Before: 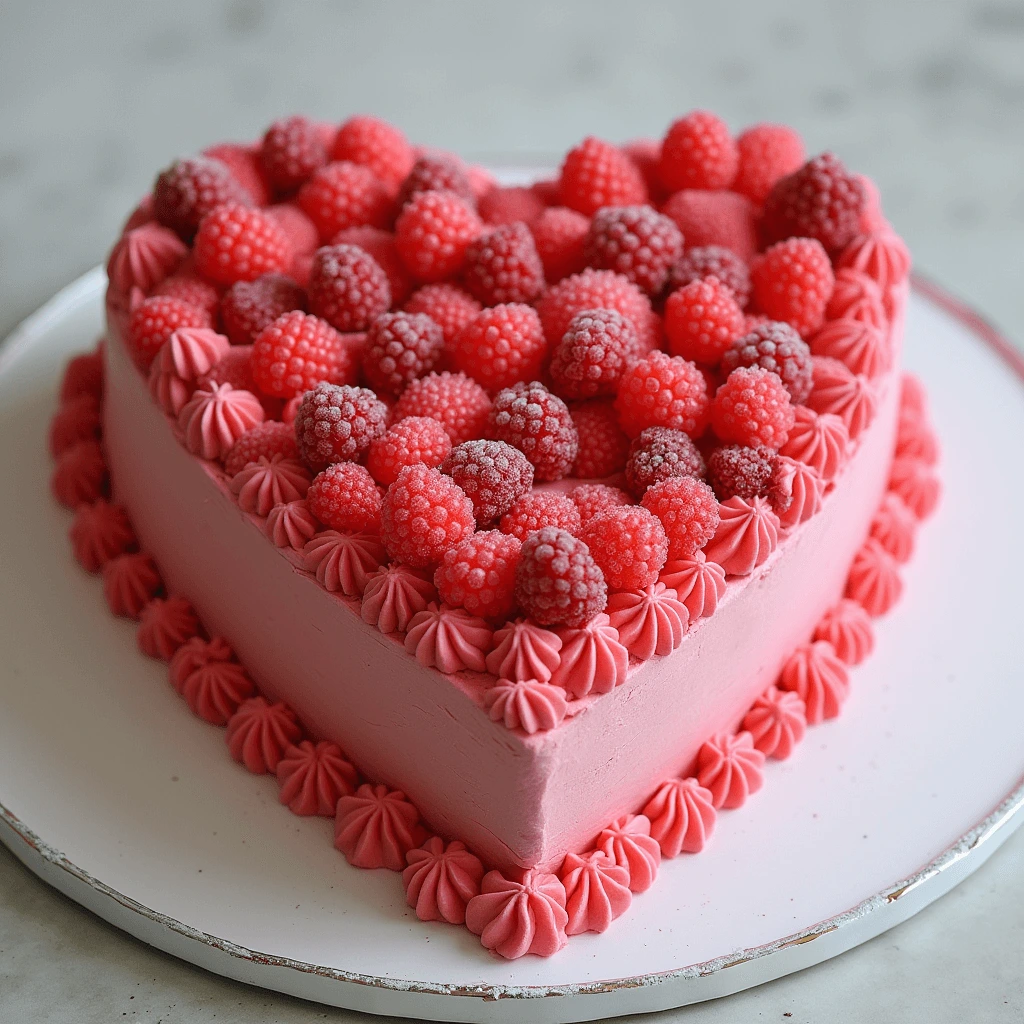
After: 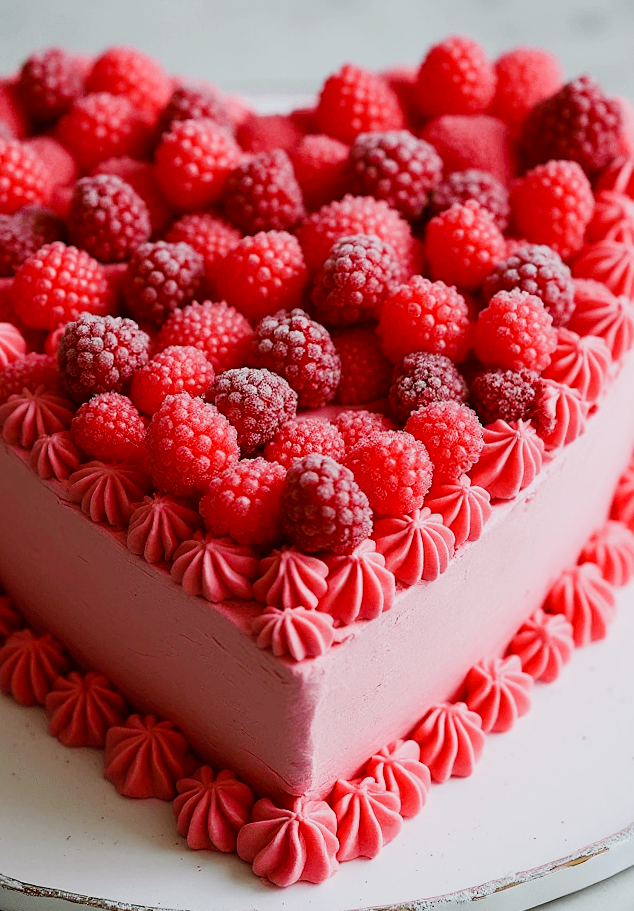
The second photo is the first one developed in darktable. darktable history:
crop and rotate: left 22.918%, top 5.629%, right 14.711%, bottom 2.247%
rotate and perspective: rotation -1°, crop left 0.011, crop right 0.989, crop top 0.025, crop bottom 0.975
sigmoid: contrast 1.8
